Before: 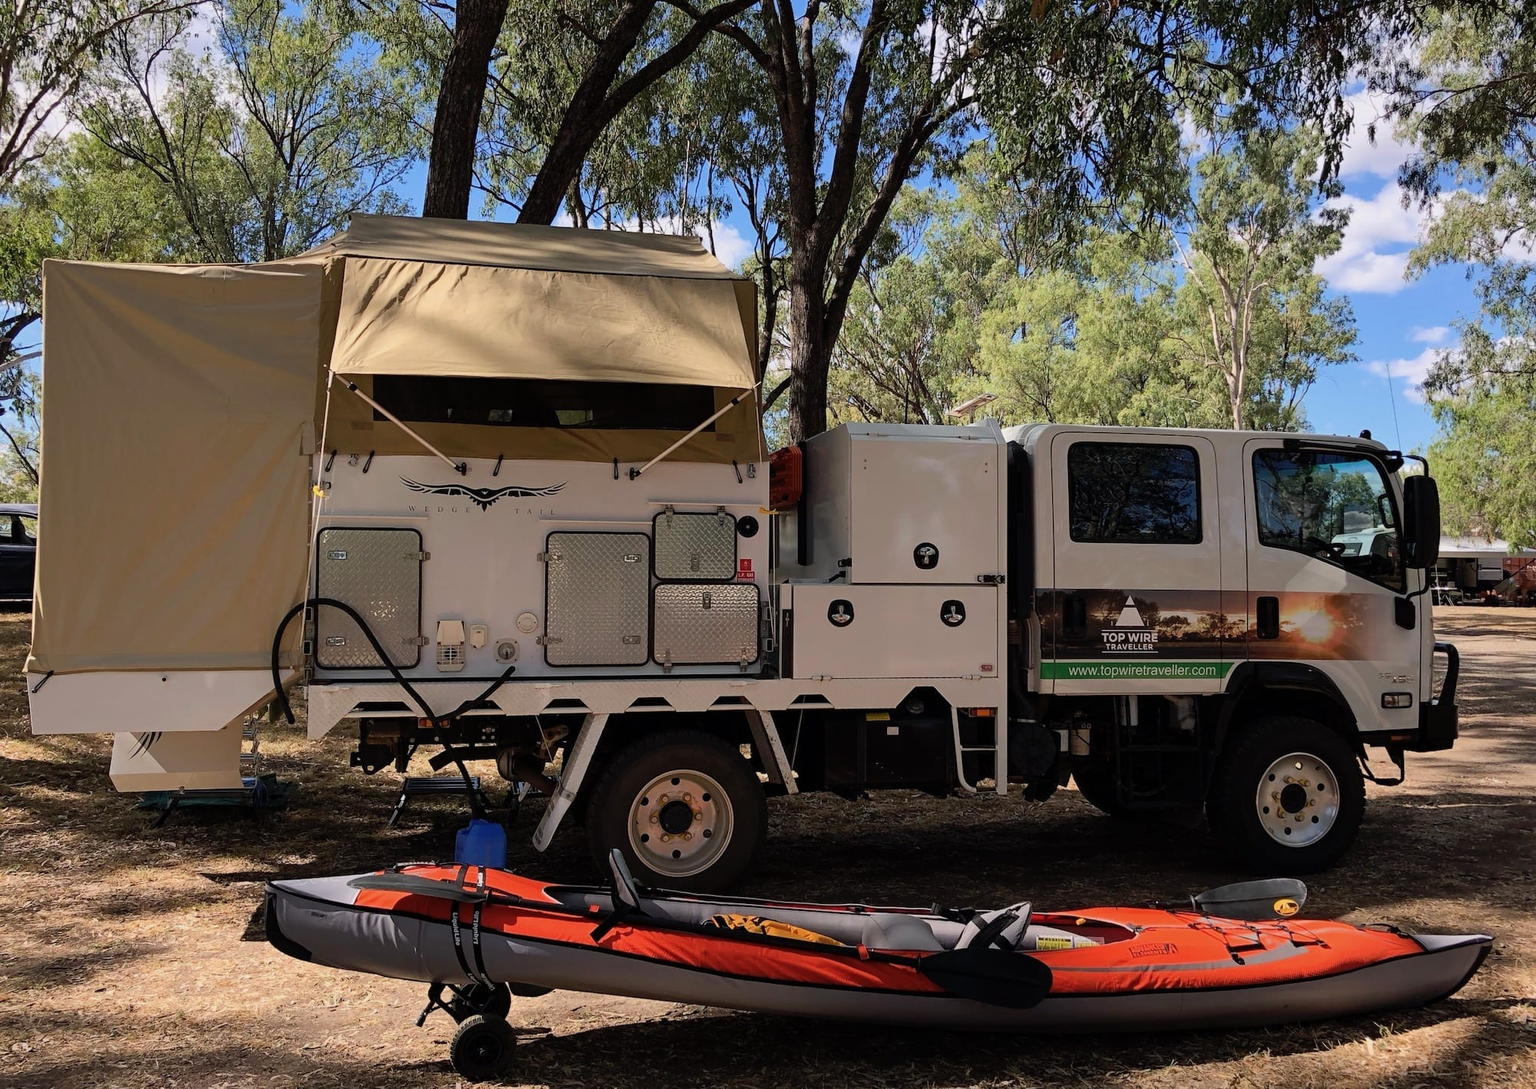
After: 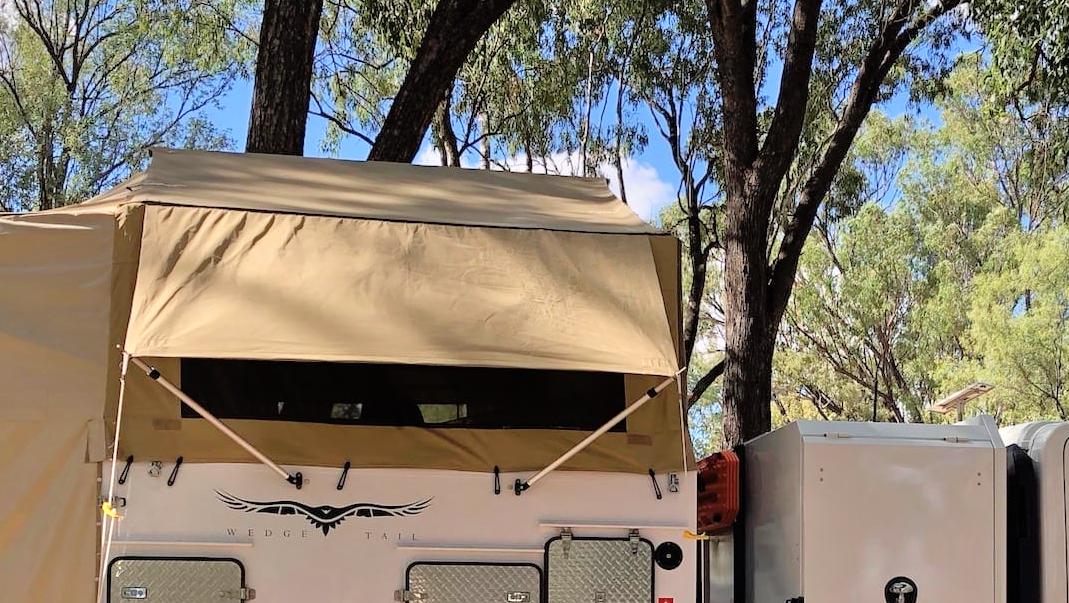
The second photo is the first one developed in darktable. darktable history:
crop: left 15.284%, top 9.182%, right 31.216%, bottom 48.273%
tone equalizer: -7 EV 0.165 EV, -6 EV 0.601 EV, -5 EV 1.15 EV, -4 EV 1.29 EV, -3 EV 1.14 EV, -2 EV 0.6 EV, -1 EV 0.156 EV, mask exposure compensation -0.5 EV
